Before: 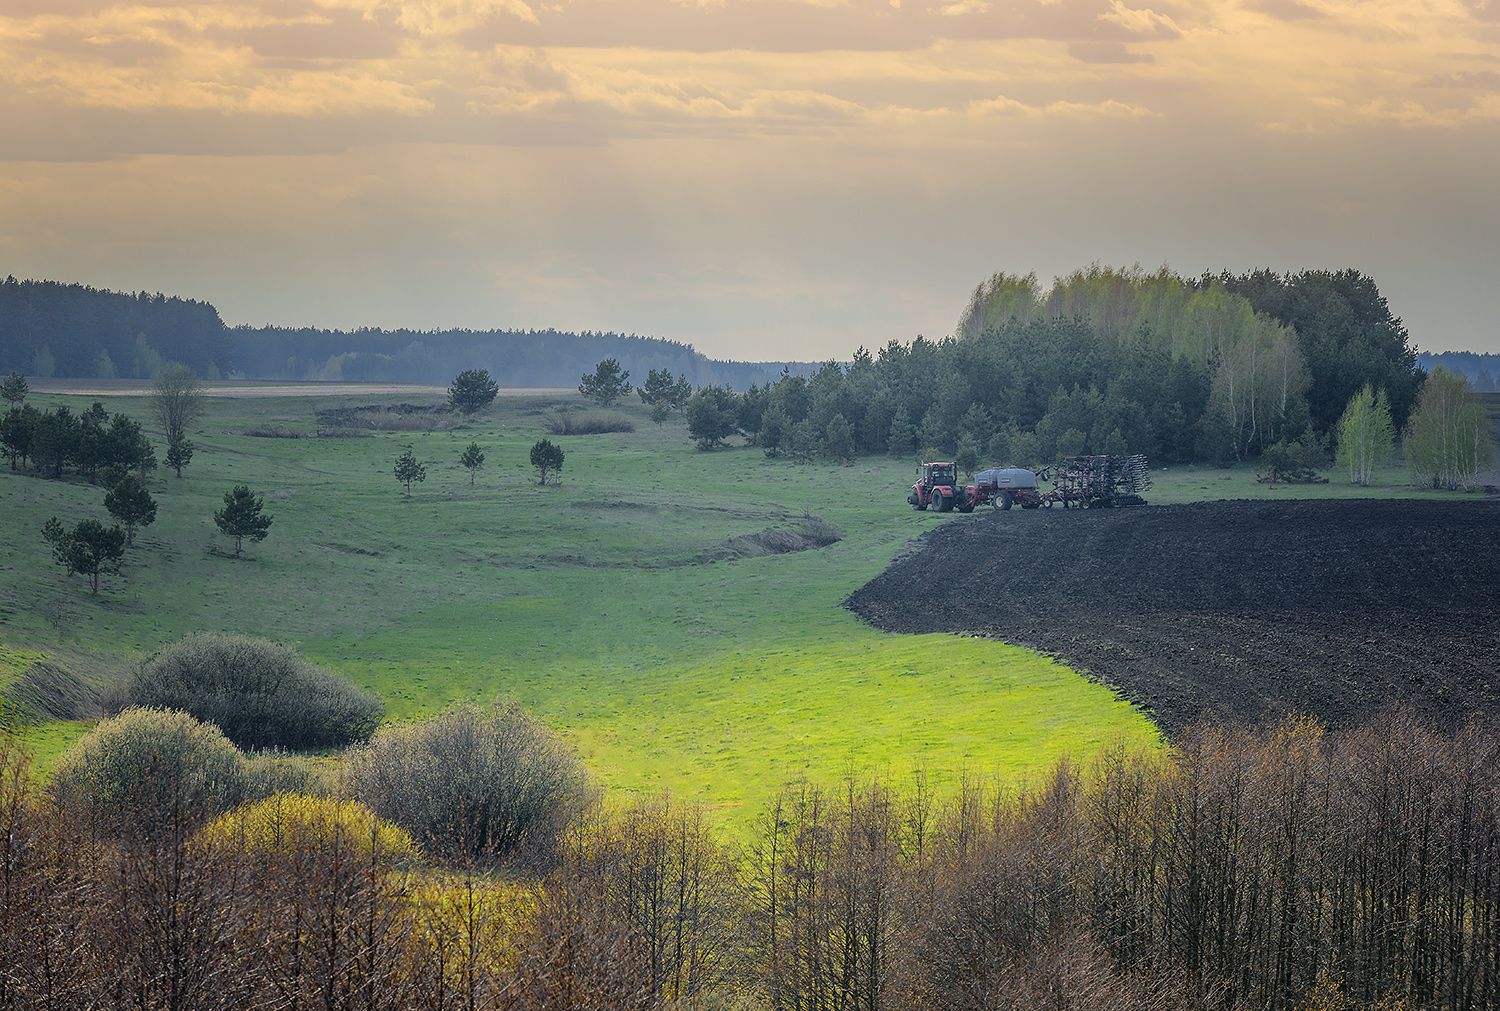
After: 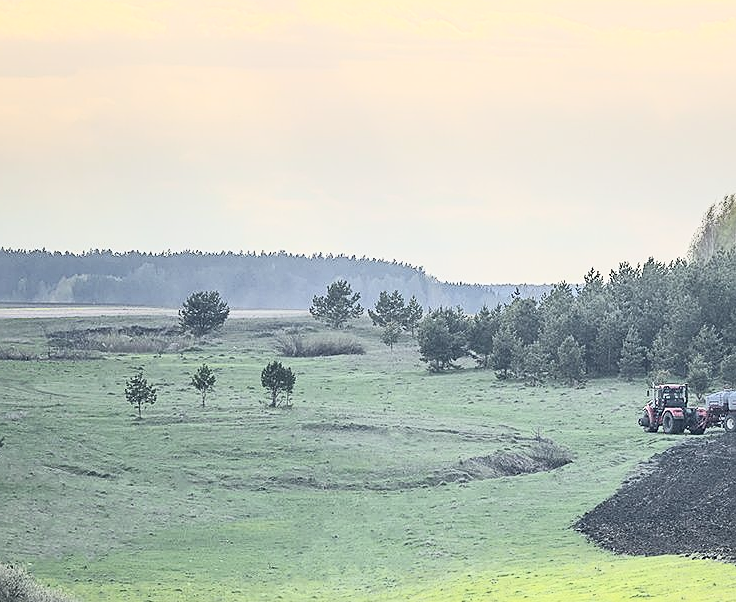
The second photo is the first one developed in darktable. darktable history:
crop: left 17.943%, top 7.805%, right 32.952%, bottom 32.647%
sharpen: amount 0.552
contrast brightness saturation: contrast 0.424, brightness 0.55, saturation -0.183
